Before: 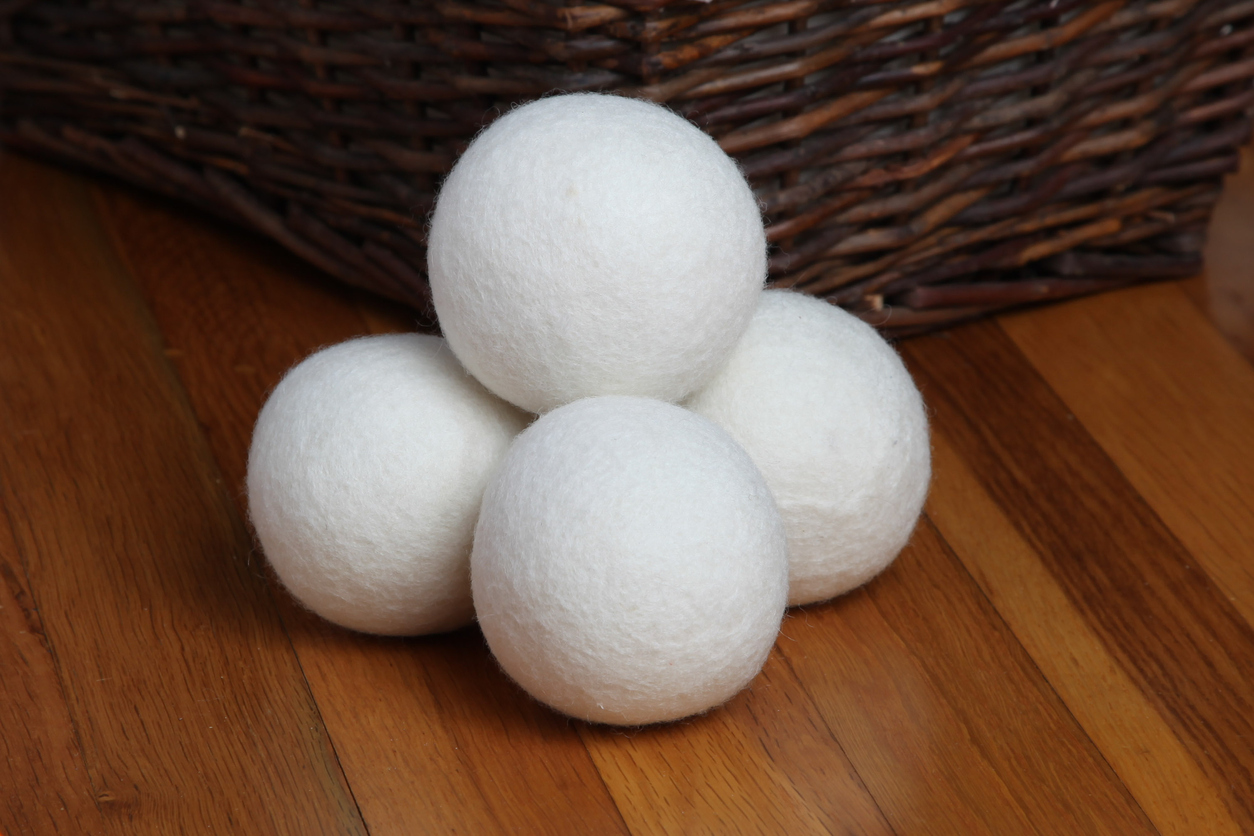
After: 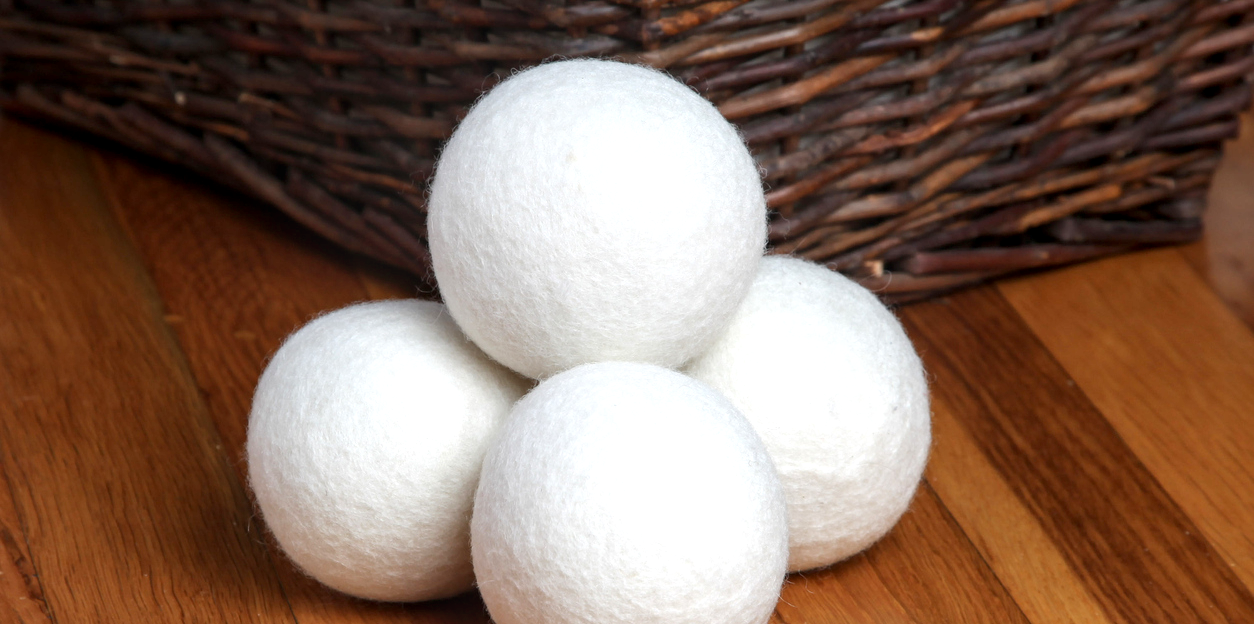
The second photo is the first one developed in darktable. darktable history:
base curve: curves: ch0 [(0, 0) (0.472, 0.508) (1, 1)], preserve colors none
crop: top 4.09%, bottom 21.259%
local contrast: on, module defaults
exposure: black level correction 0.001, exposure 0.677 EV, compensate highlight preservation false
